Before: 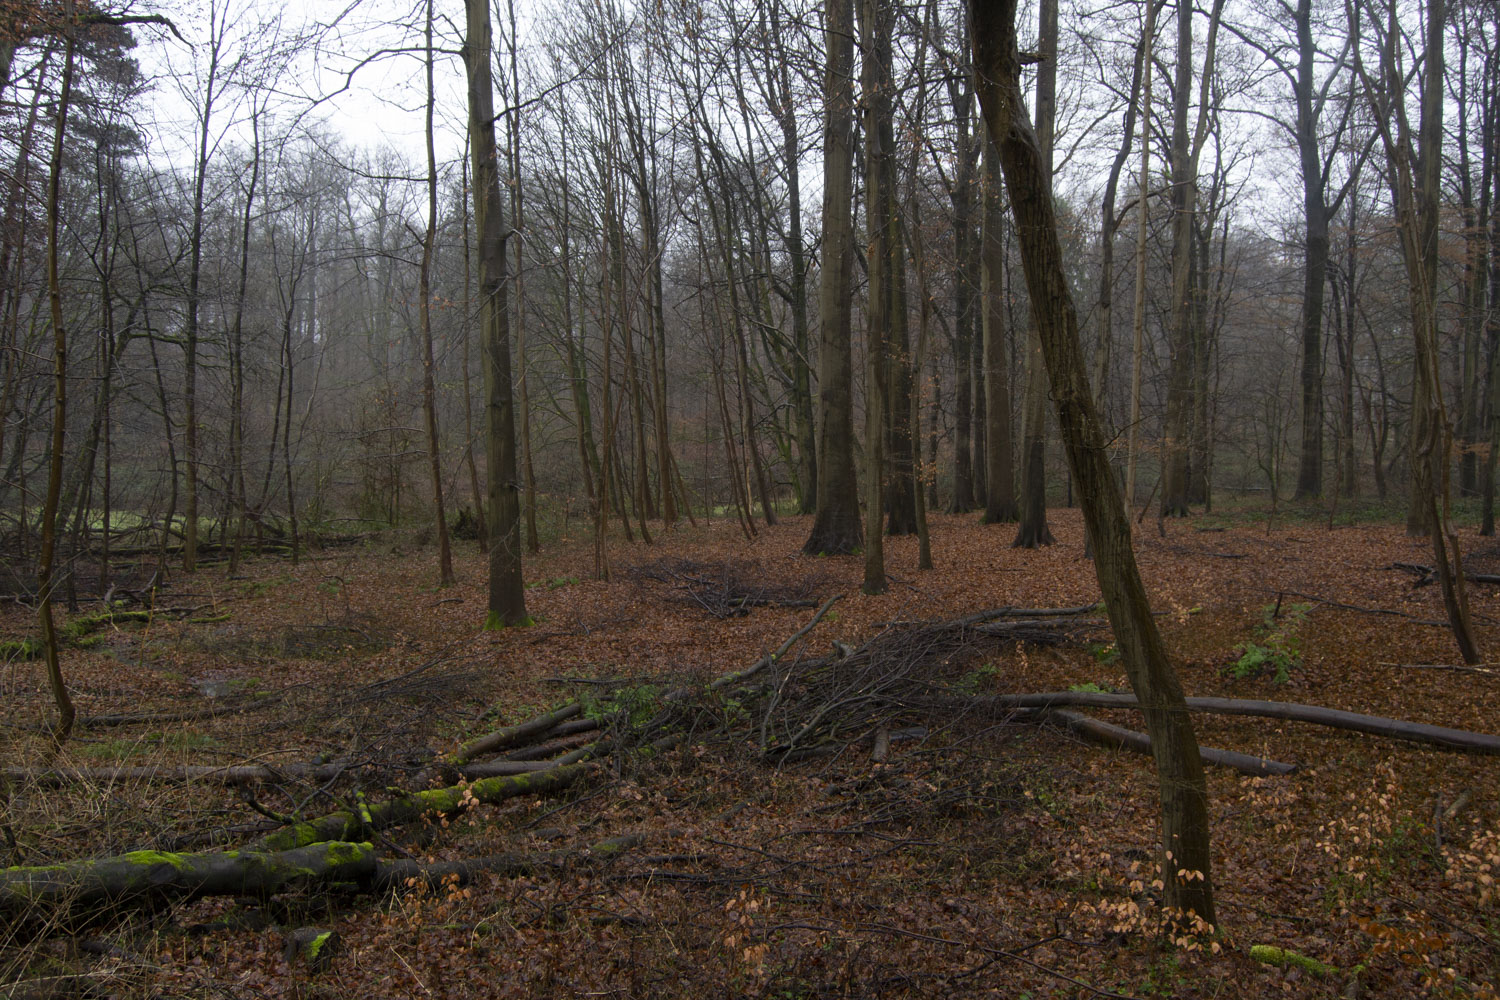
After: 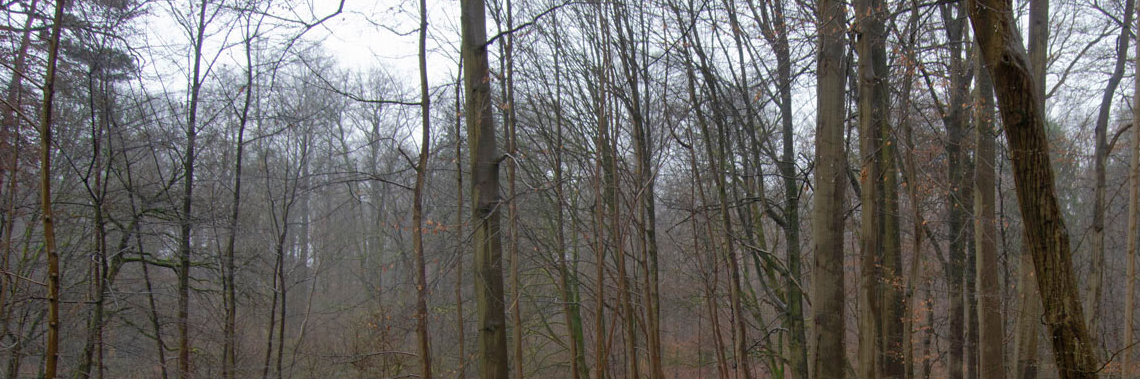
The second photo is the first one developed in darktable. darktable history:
crop: left 0.527%, top 7.634%, right 23.445%, bottom 54.409%
shadows and highlights: on, module defaults
